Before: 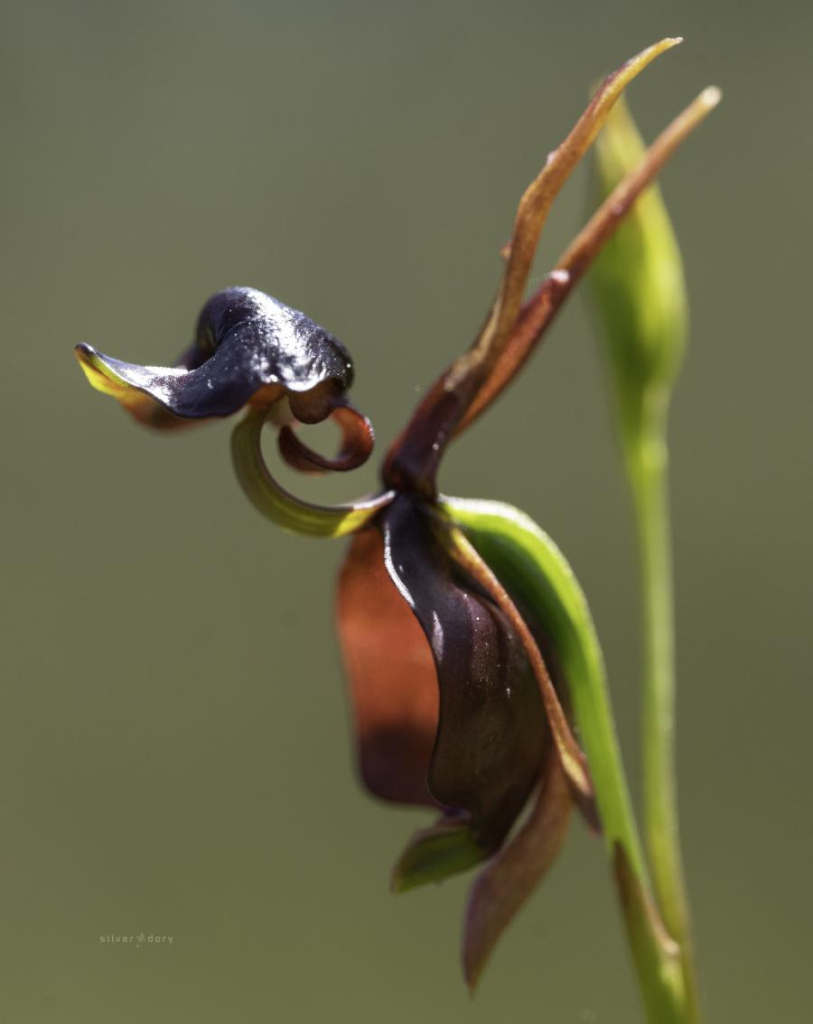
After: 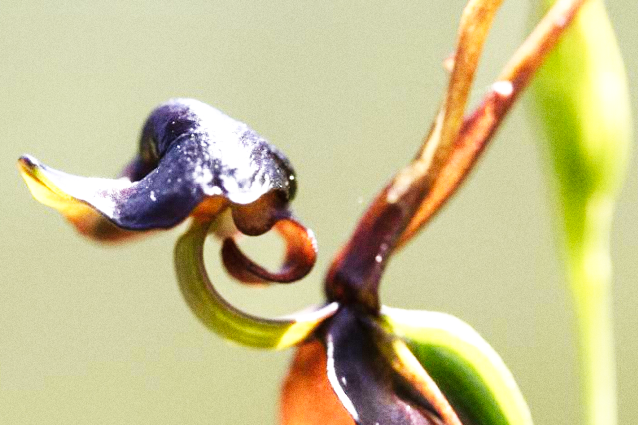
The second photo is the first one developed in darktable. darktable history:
grain: coarseness 0.09 ISO
crop: left 7.036%, top 18.398%, right 14.379%, bottom 40.043%
exposure: black level correction 0, exposure 0.9 EV, compensate highlight preservation false
base curve: curves: ch0 [(0, 0) (0.007, 0.004) (0.027, 0.03) (0.046, 0.07) (0.207, 0.54) (0.442, 0.872) (0.673, 0.972) (1, 1)], preserve colors none
